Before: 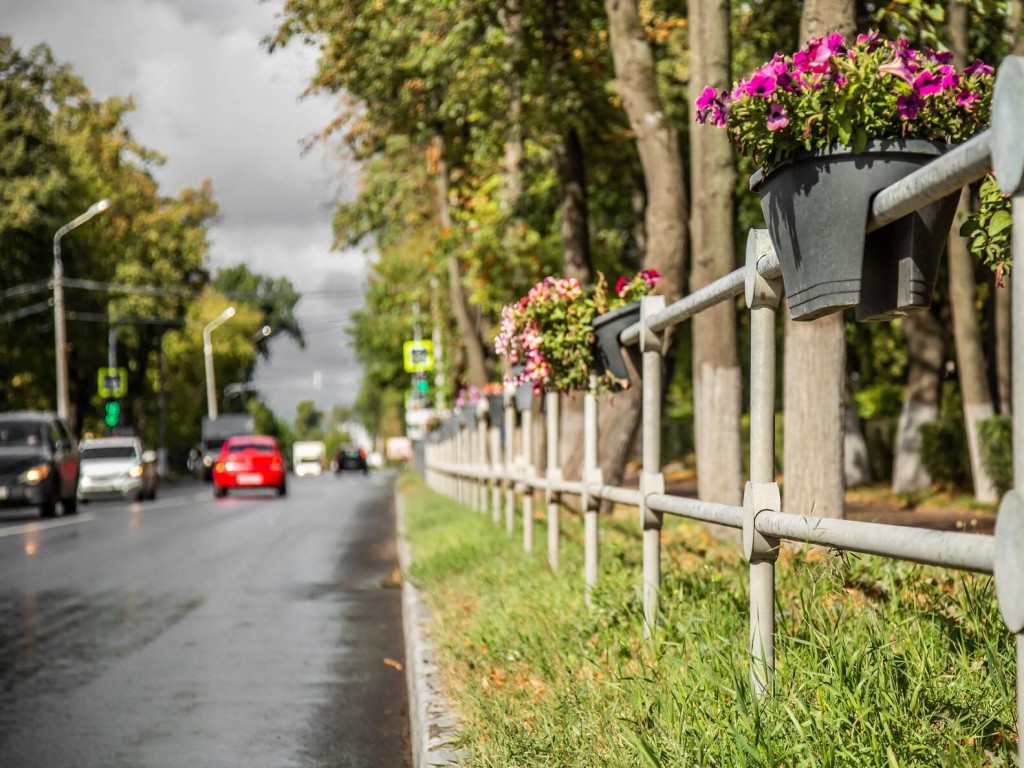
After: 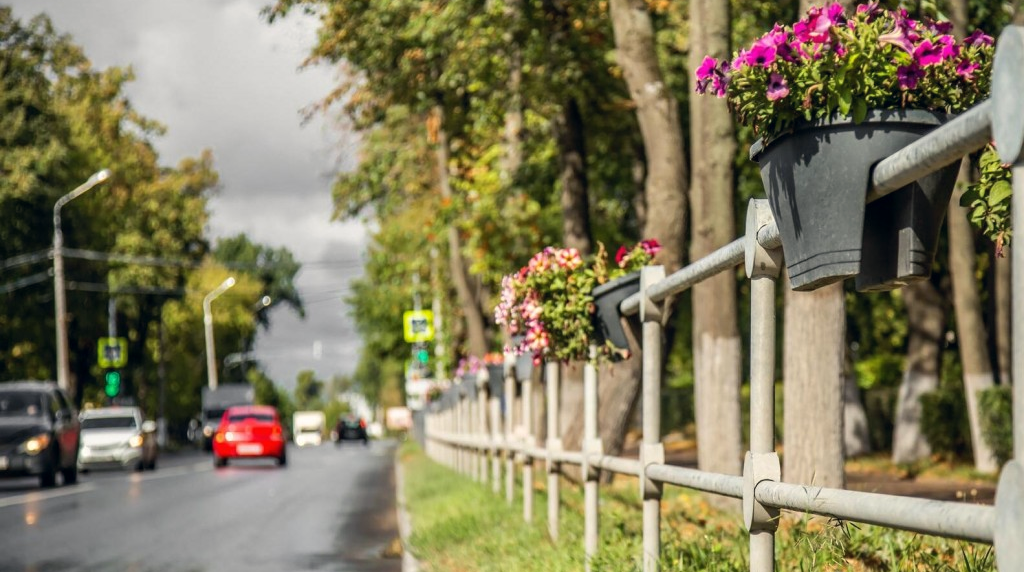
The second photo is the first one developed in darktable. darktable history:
color correction: highlights a* 0.342, highlights b* 2.72, shadows a* -1.35, shadows b* -4.22
crop: top 3.964%, bottom 21.469%
